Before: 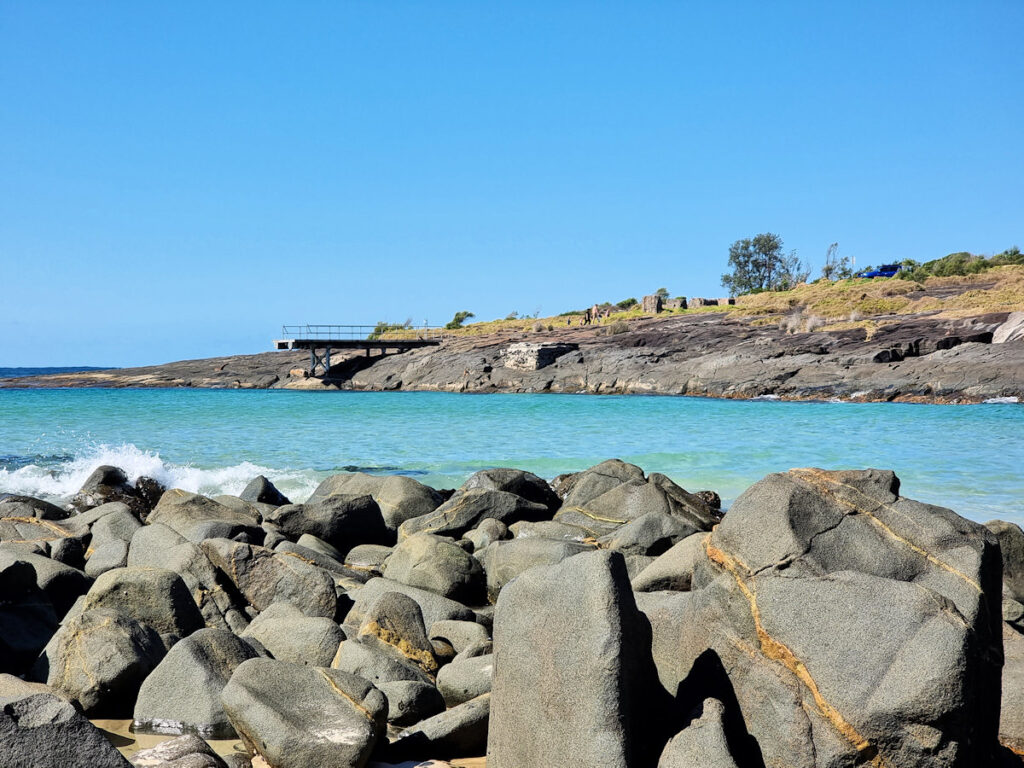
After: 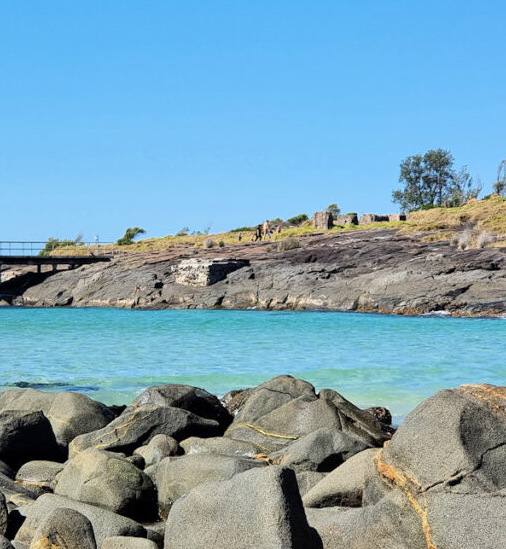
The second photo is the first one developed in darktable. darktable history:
crop: left 32.155%, top 10.983%, right 18.354%, bottom 17.499%
